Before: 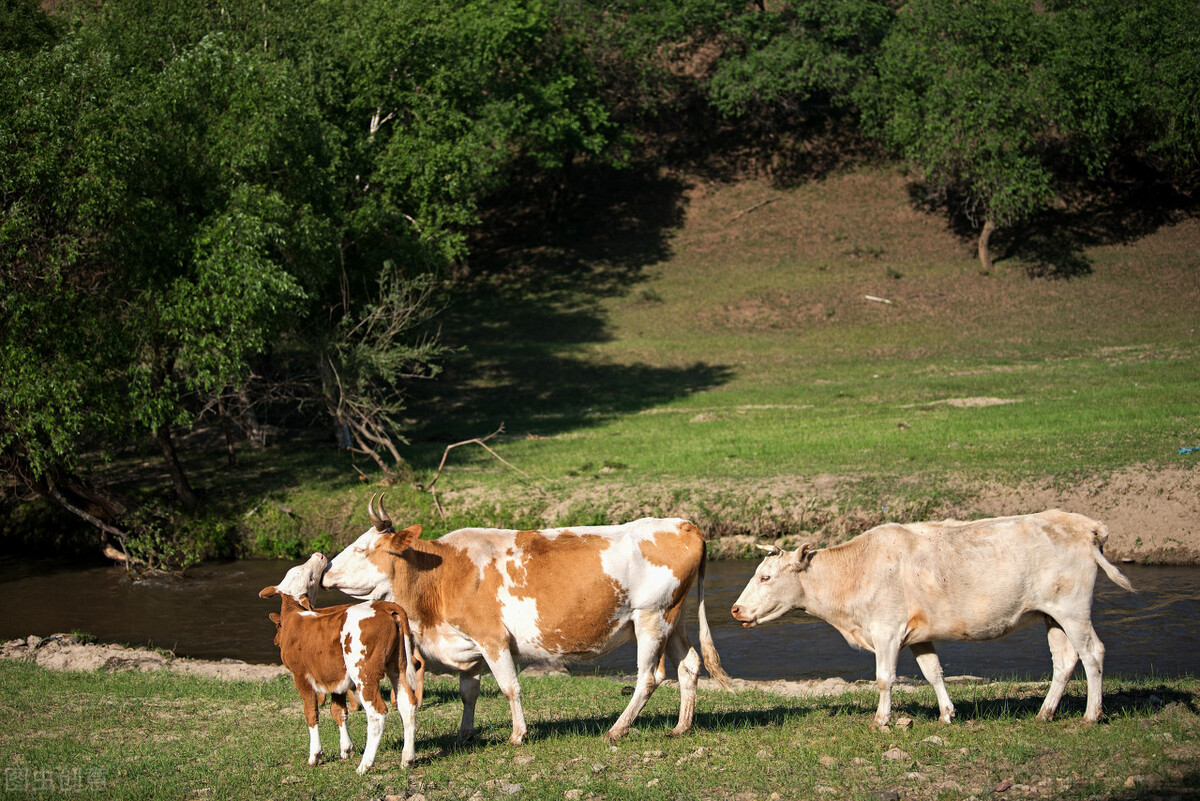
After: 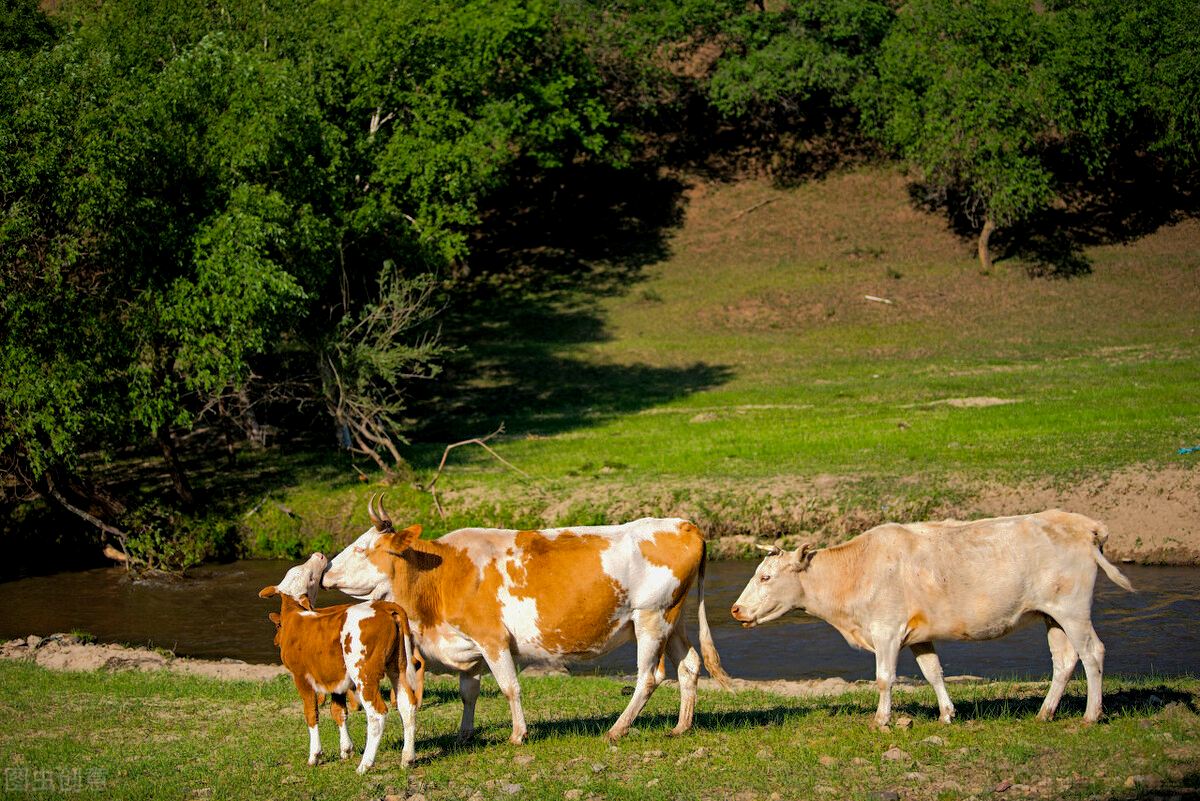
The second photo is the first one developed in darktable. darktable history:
color balance rgb: global offset › luminance -0.466%, perceptual saturation grading › global saturation 25.629%, global vibrance 20%
shadows and highlights: shadows 39.26, highlights -59.81
